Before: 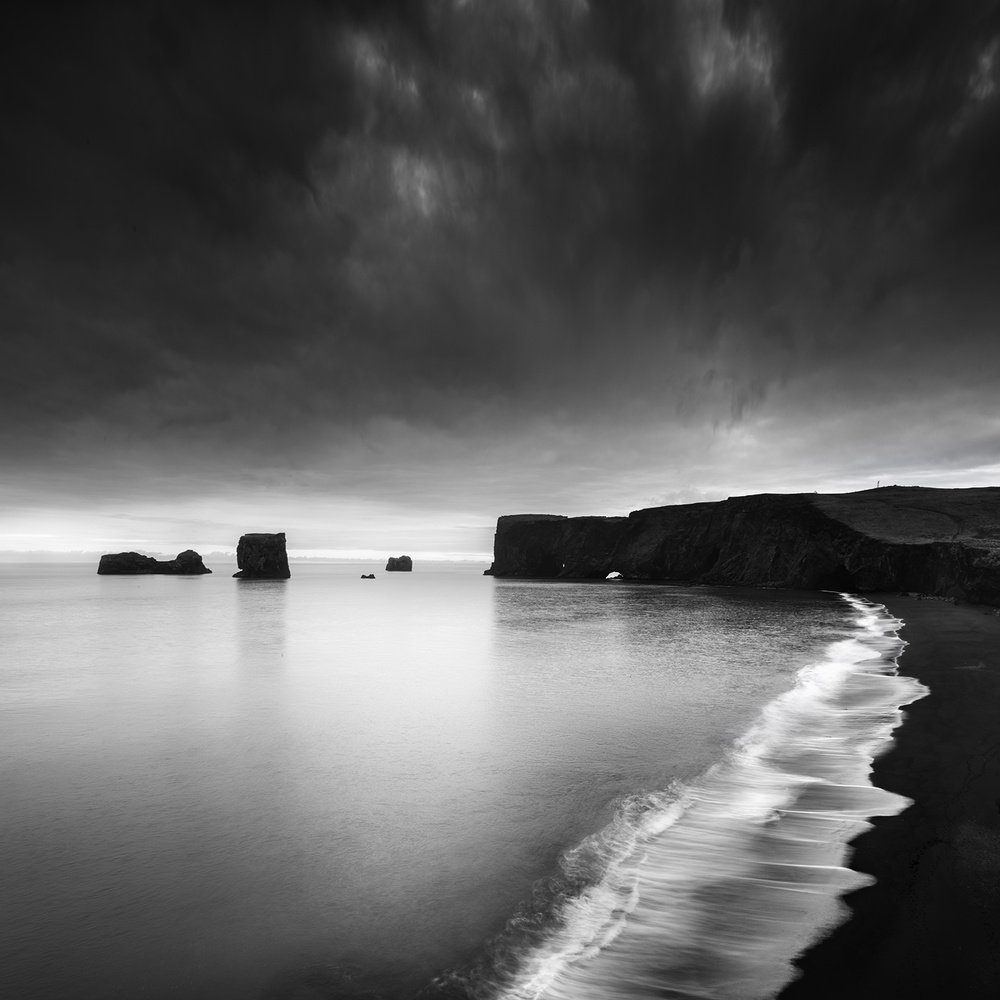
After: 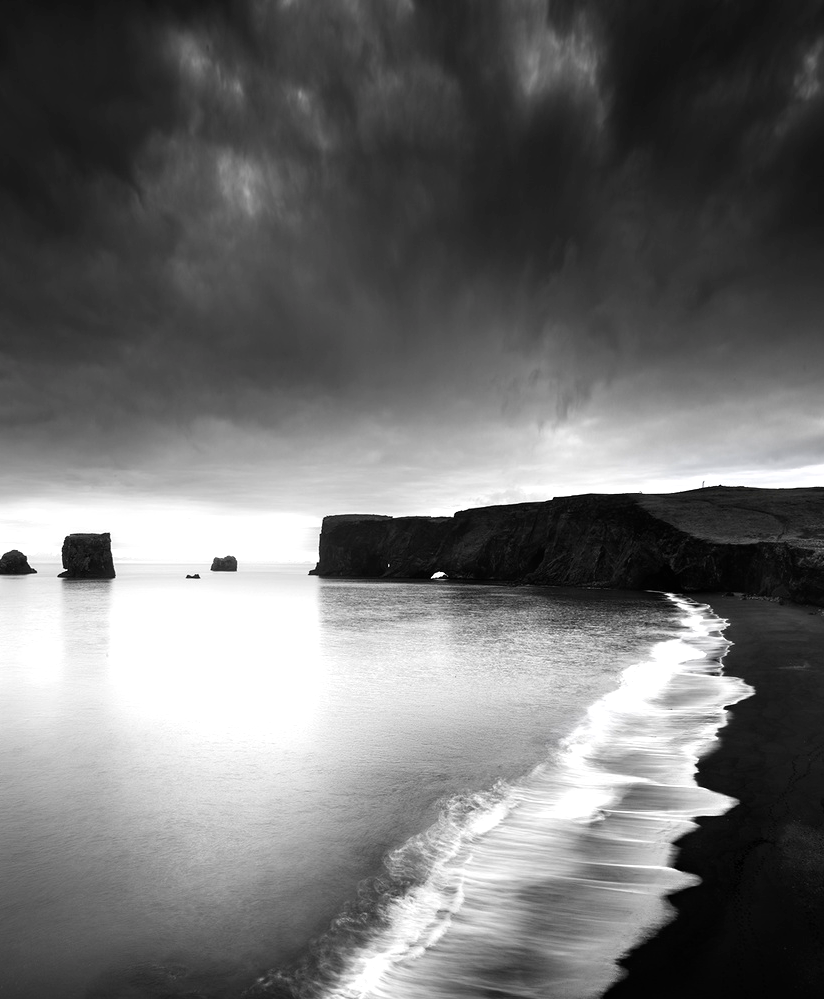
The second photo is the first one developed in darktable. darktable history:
crop: left 17.582%, bottom 0.031%
exposure: exposure 0.559 EV, compensate highlight preservation false
